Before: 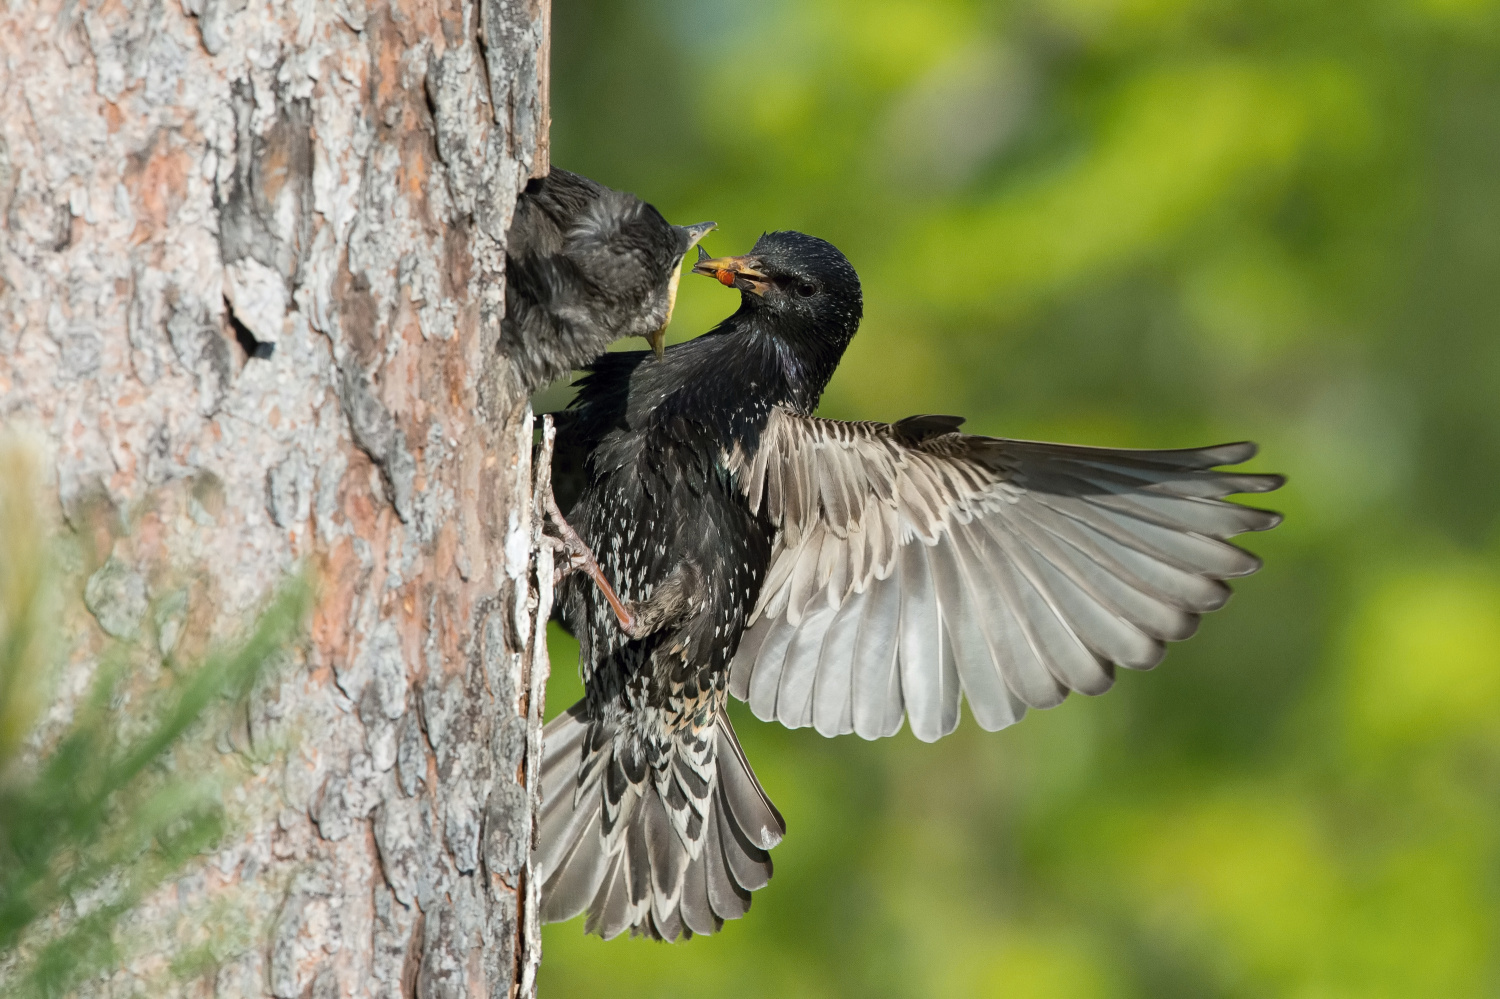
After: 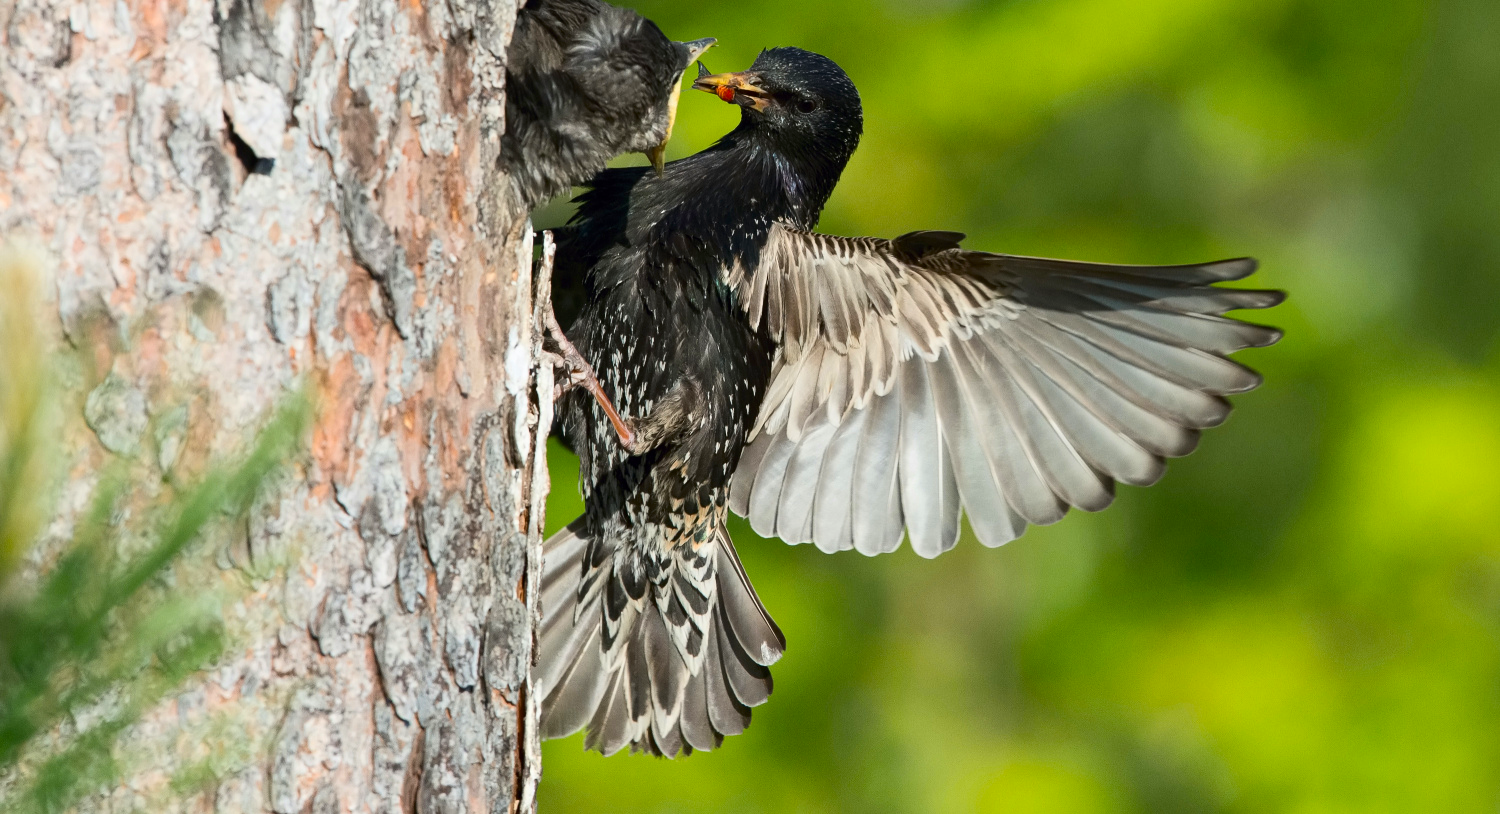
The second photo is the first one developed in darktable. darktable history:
tone equalizer: -7 EV 0.18 EV, -6 EV 0.12 EV, -5 EV 0.08 EV, -4 EV 0.04 EV, -2 EV -0.02 EV, -1 EV -0.04 EV, +0 EV -0.06 EV, luminance estimator HSV value / RGB max
contrast brightness saturation: contrast 0.18, saturation 0.3
crop and rotate: top 18.507%
color correction: highlights a* -0.137, highlights b* 0.137
